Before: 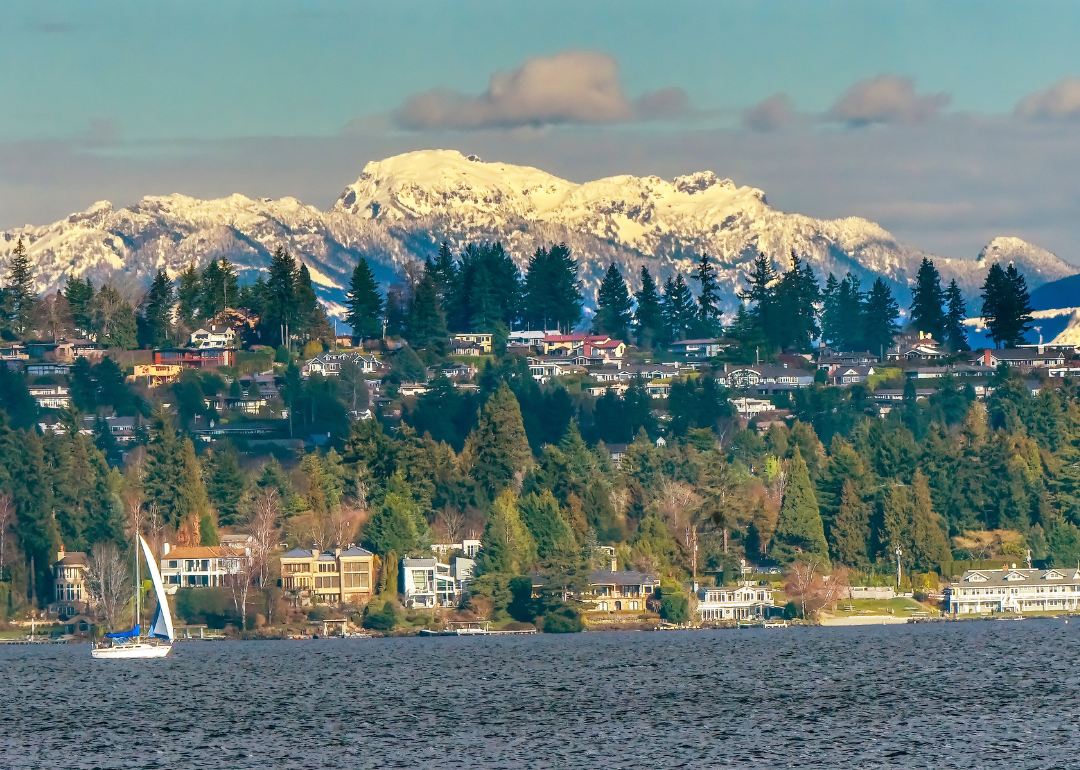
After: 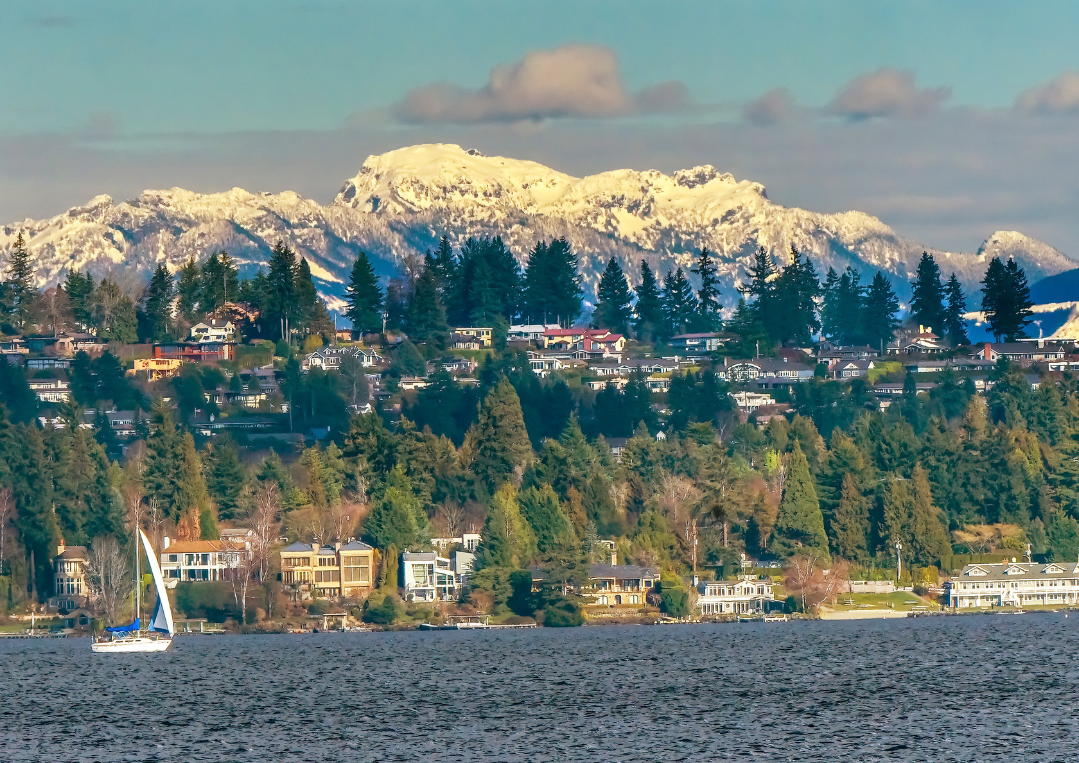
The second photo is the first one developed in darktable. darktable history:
crop: top 0.791%, right 0.08%
